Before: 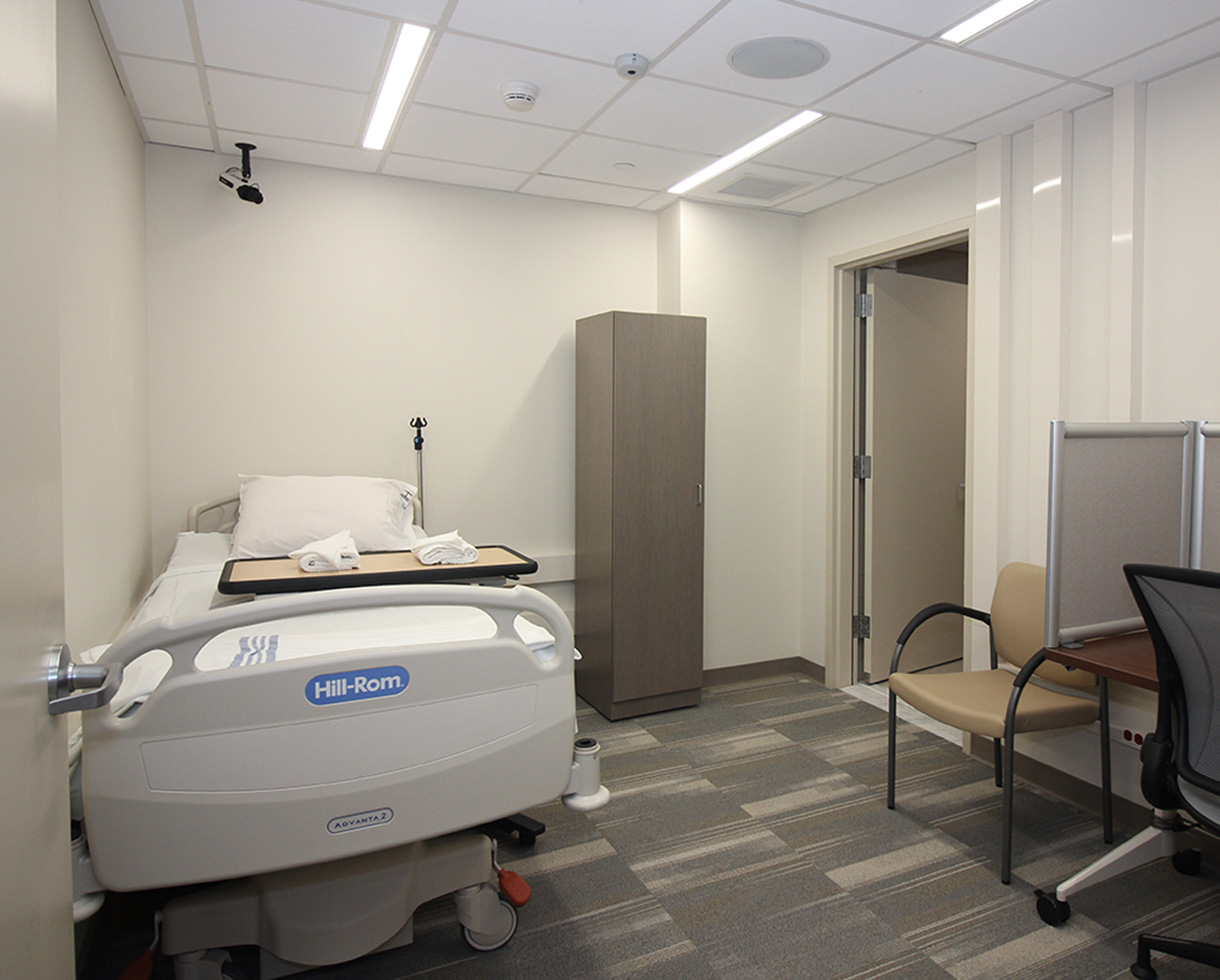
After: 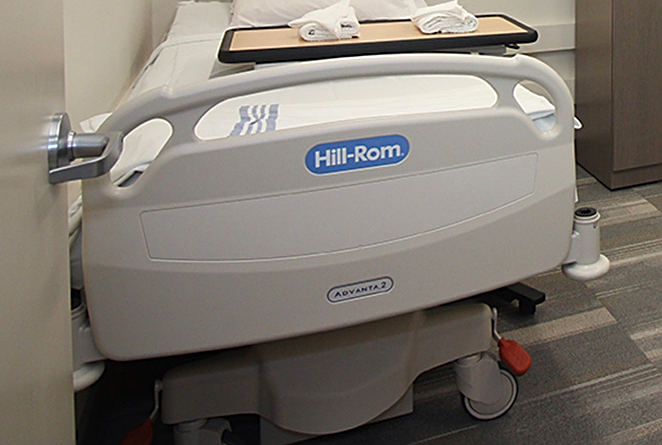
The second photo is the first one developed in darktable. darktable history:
sharpen: on, module defaults
exposure: compensate exposure bias true, compensate highlight preservation false
crop and rotate: top 54.379%, right 45.735%, bottom 0.134%
